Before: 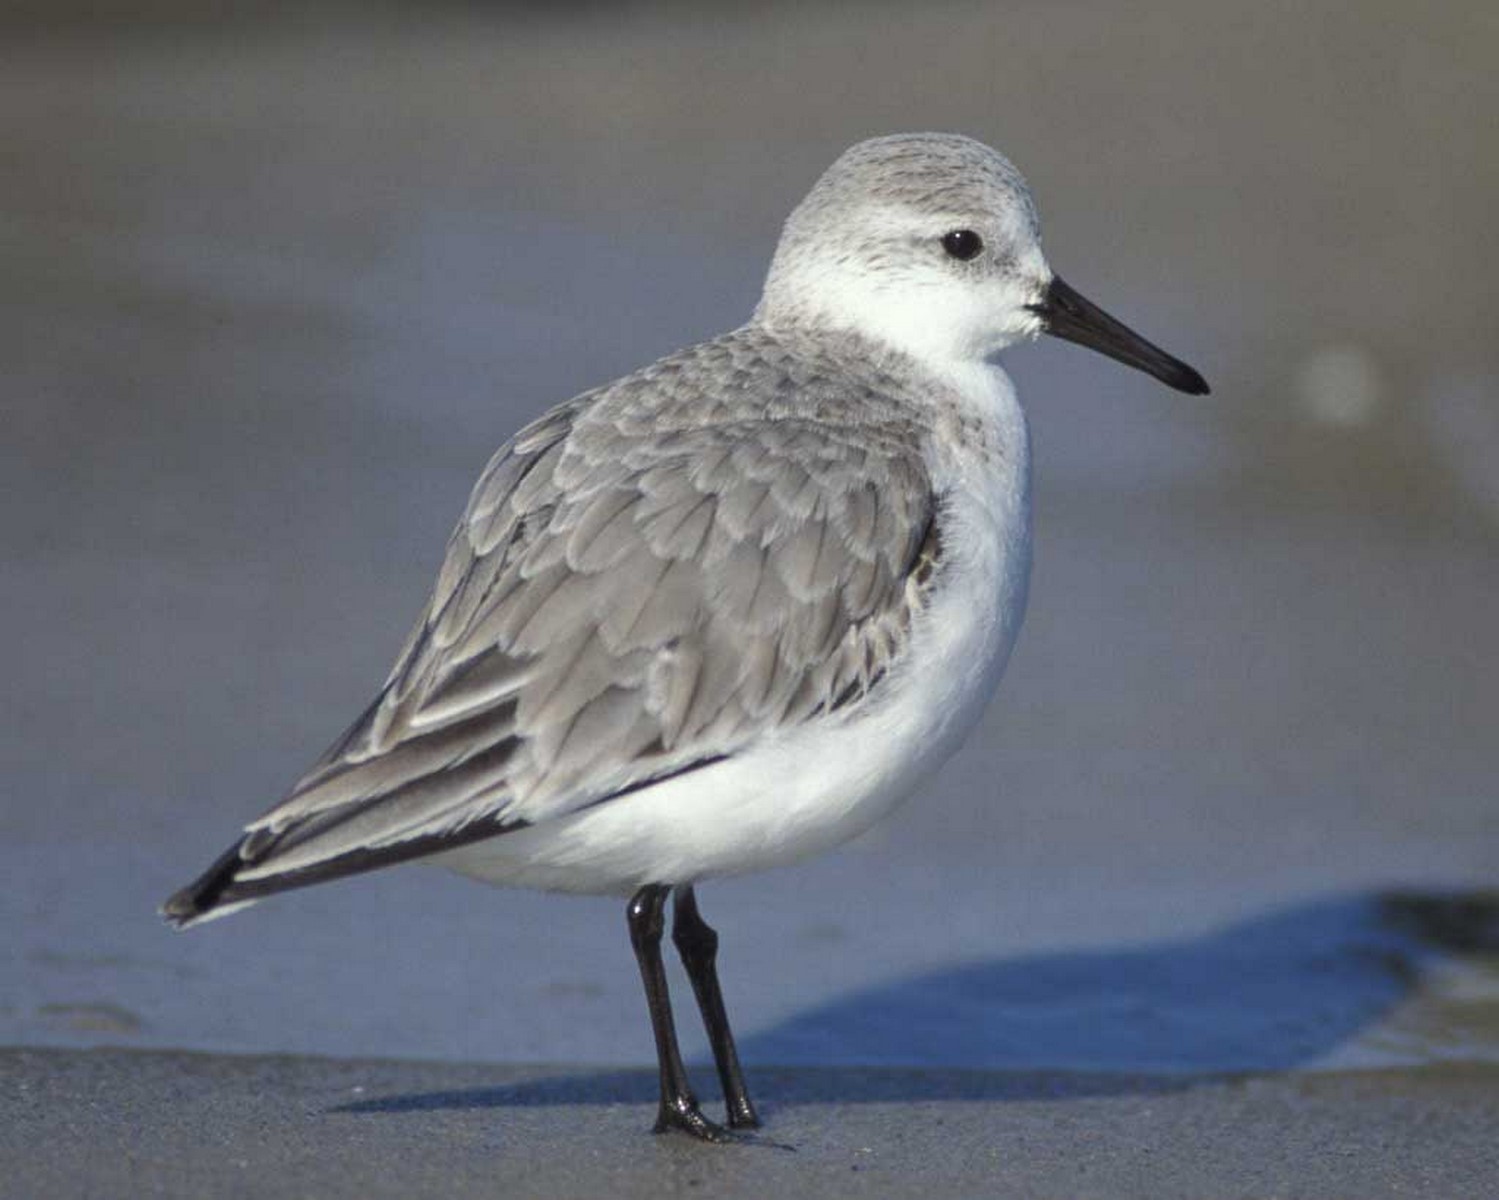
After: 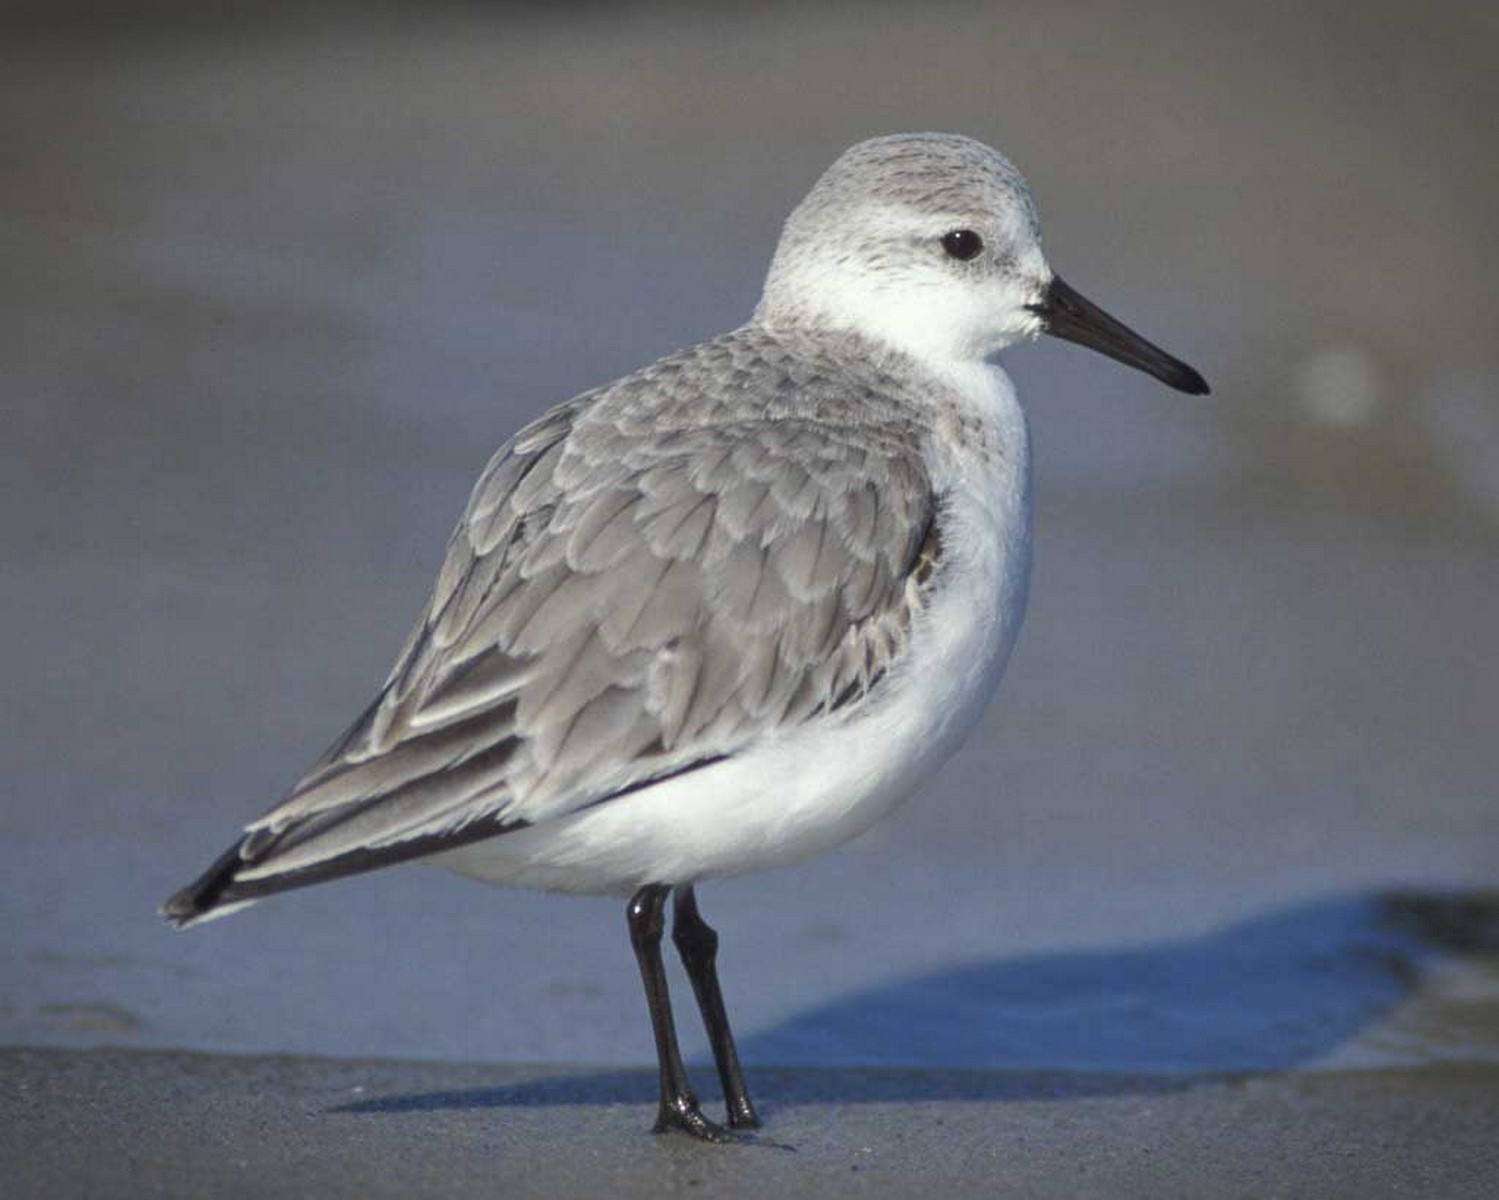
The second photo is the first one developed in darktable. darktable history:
shadows and highlights: shadows 43.06, highlights 6.94
vignetting: fall-off start 100%, brightness -0.406, saturation -0.3, width/height ratio 1.324, dithering 8-bit output, unbound false
